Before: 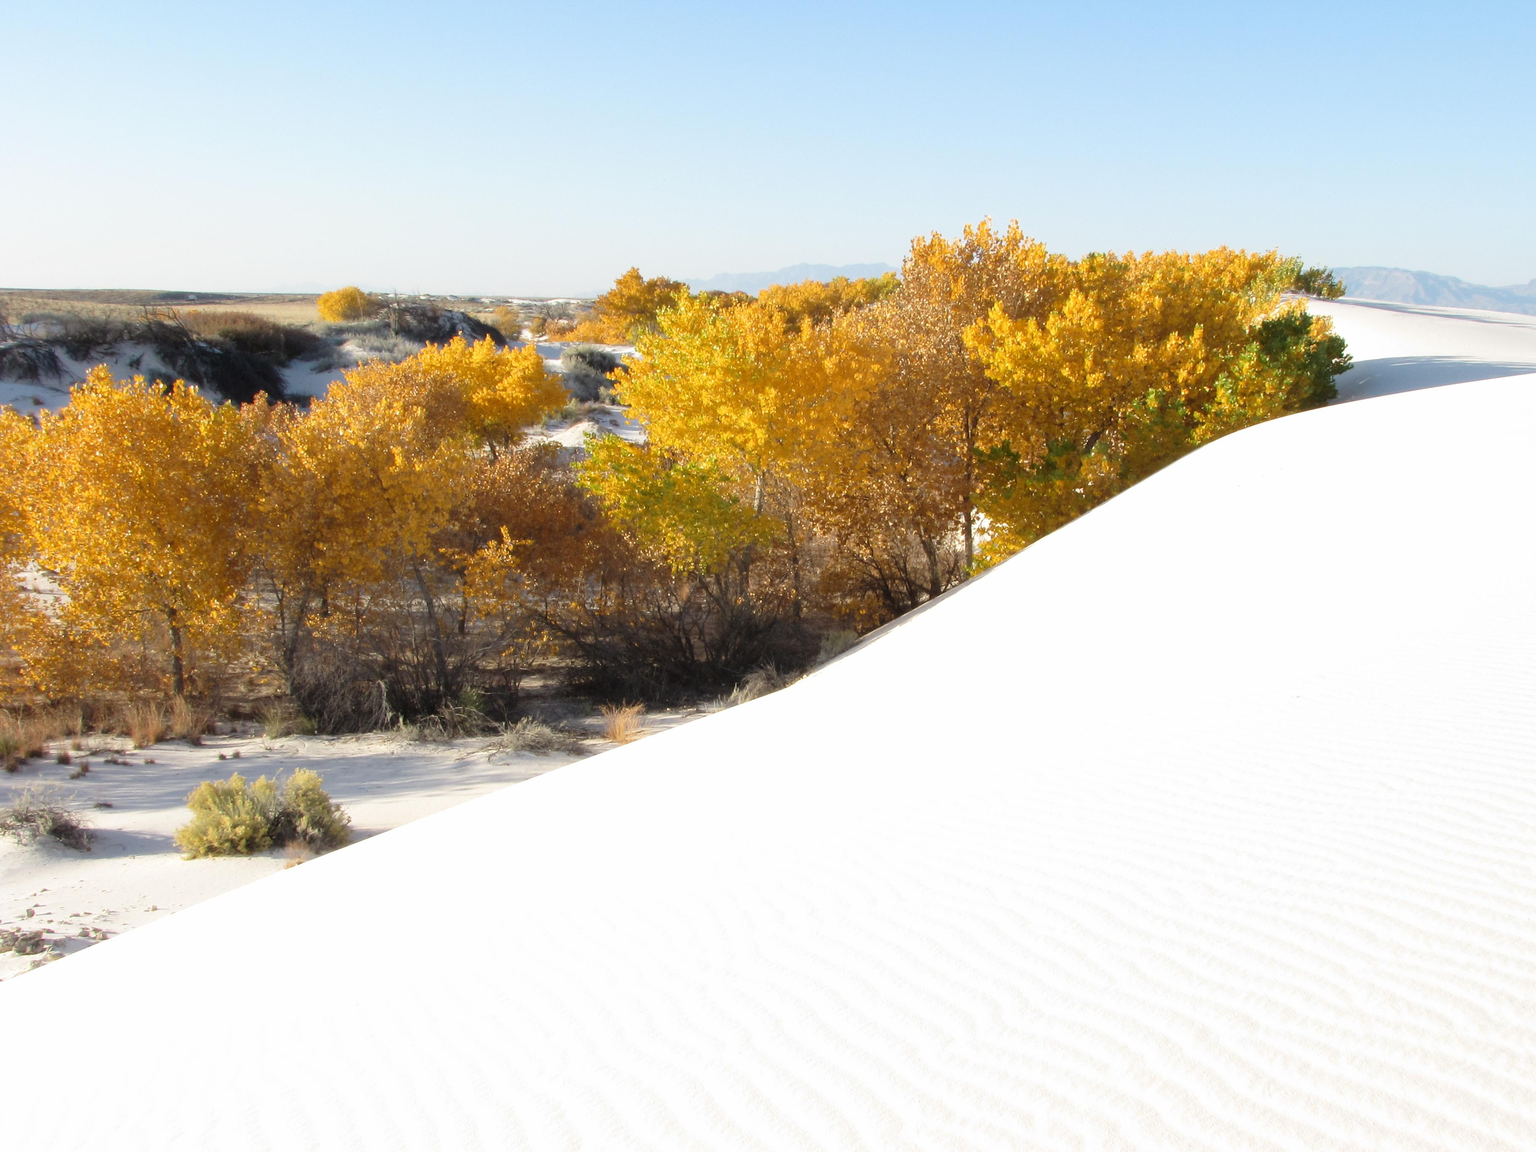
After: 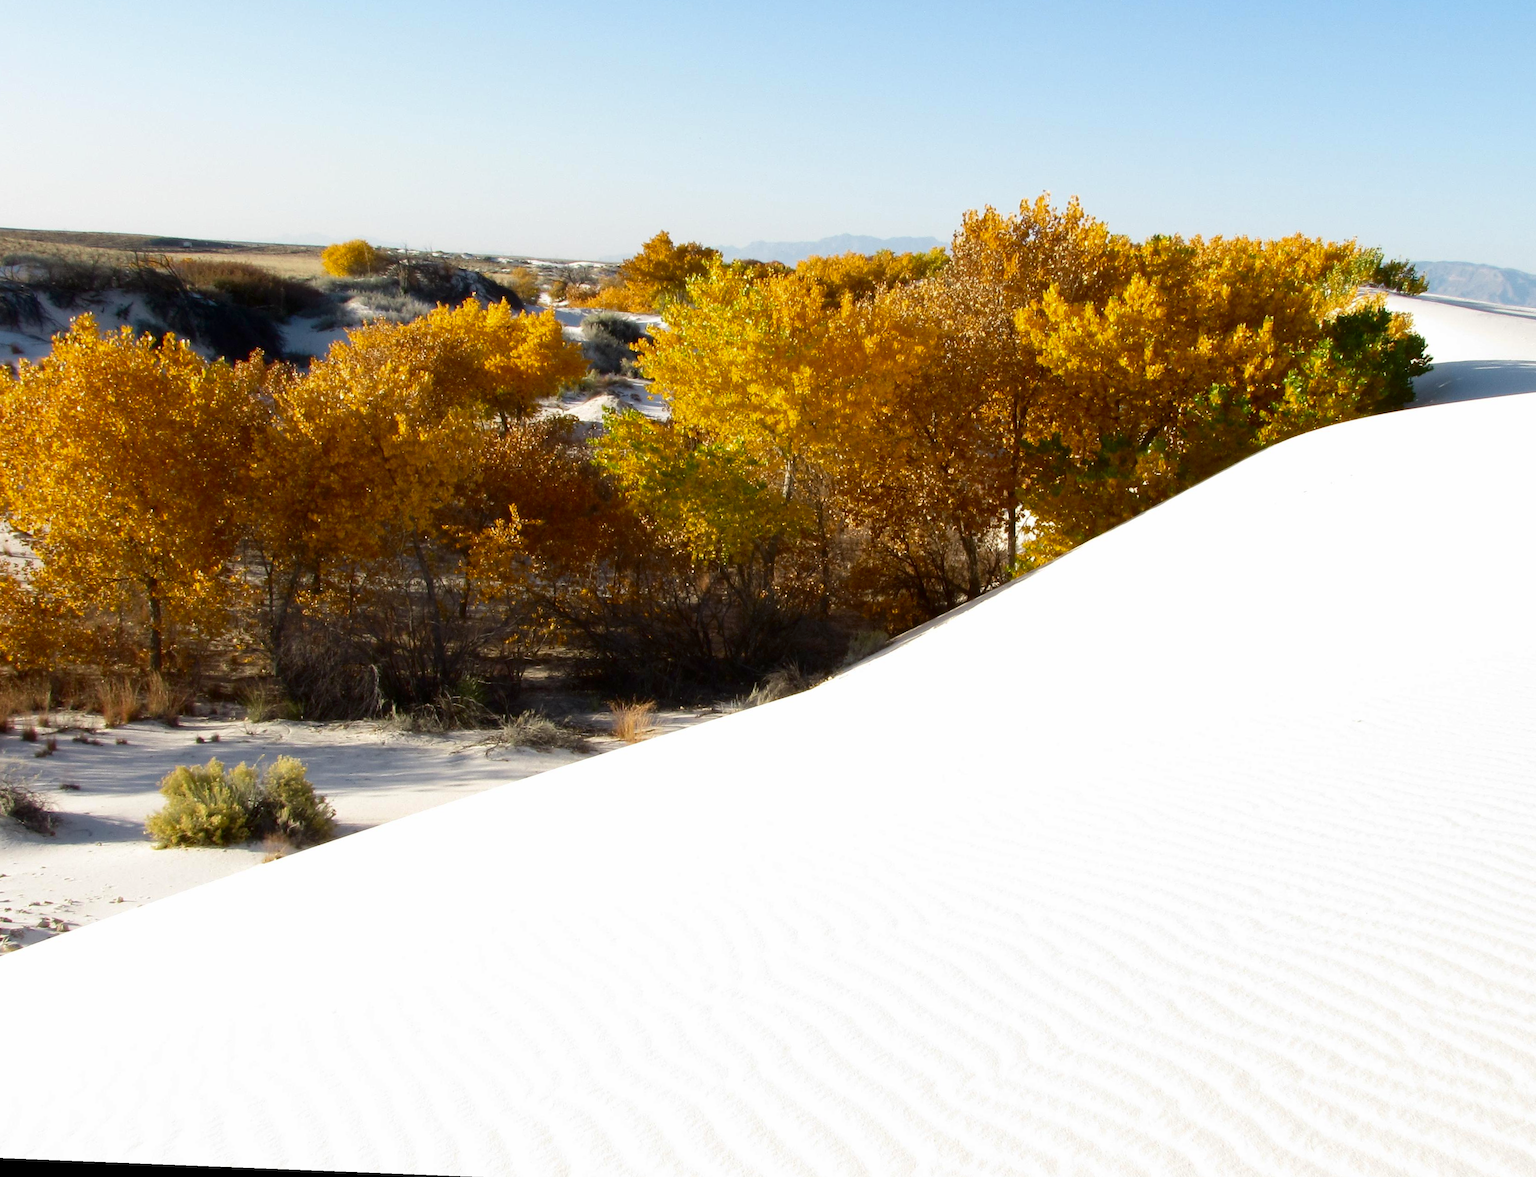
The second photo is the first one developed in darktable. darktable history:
rotate and perspective: rotation 2.27°, automatic cropping off
contrast brightness saturation: contrast 0.1, brightness -0.26, saturation 0.14
crop: left 3.305%, top 6.436%, right 6.389%, bottom 3.258%
